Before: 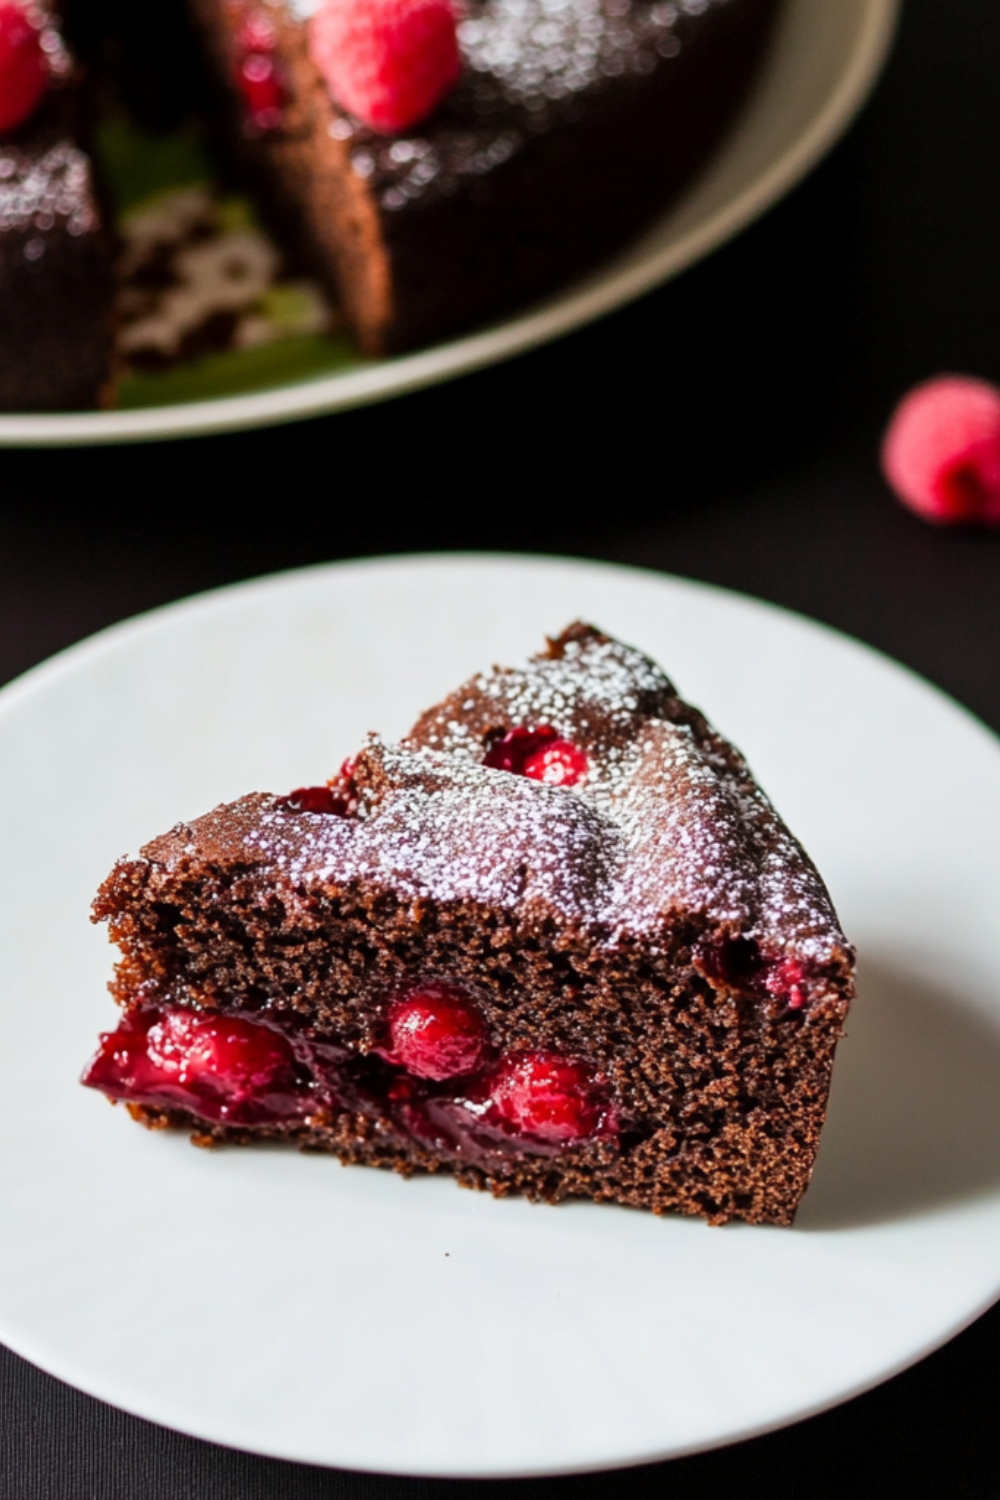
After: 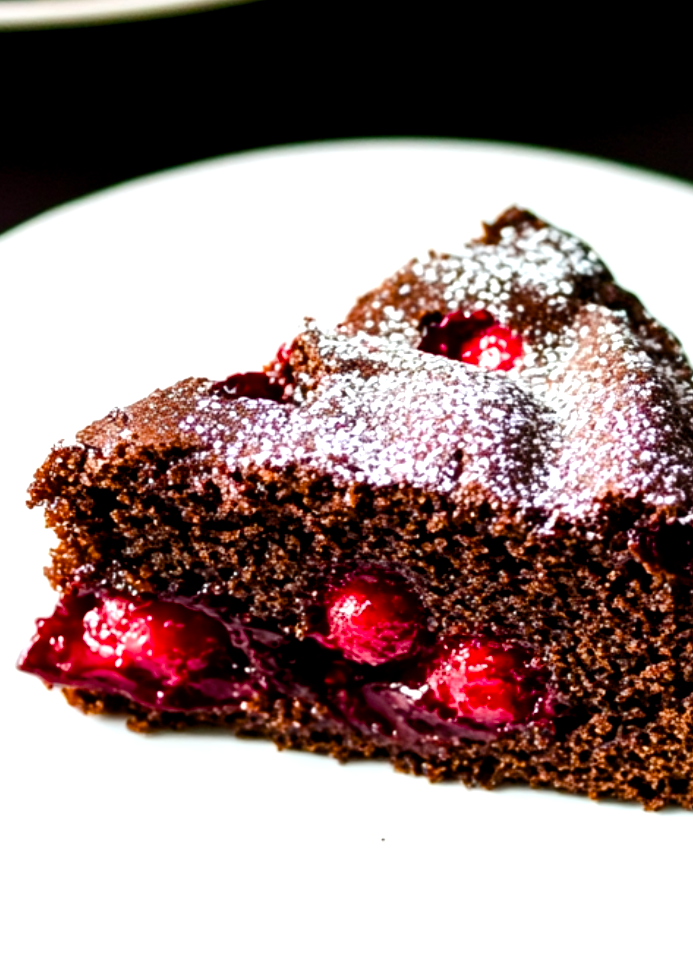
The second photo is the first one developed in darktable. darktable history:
crop: left 6.488%, top 27.668%, right 24.183%, bottom 8.656%
tone equalizer: -8 EV -0.75 EV, -7 EV -0.7 EV, -6 EV -0.6 EV, -5 EV -0.4 EV, -3 EV 0.4 EV, -2 EV 0.6 EV, -1 EV 0.7 EV, +0 EV 0.75 EV, edges refinement/feathering 500, mask exposure compensation -1.57 EV, preserve details no
white balance: red 0.978, blue 0.999
exposure: black level correction 0.004, exposure 0.014 EV, compensate highlight preservation false
color balance rgb: perceptual saturation grading › global saturation 20%, perceptual saturation grading › highlights -25%, perceptual saturation grading › shadows 50%
